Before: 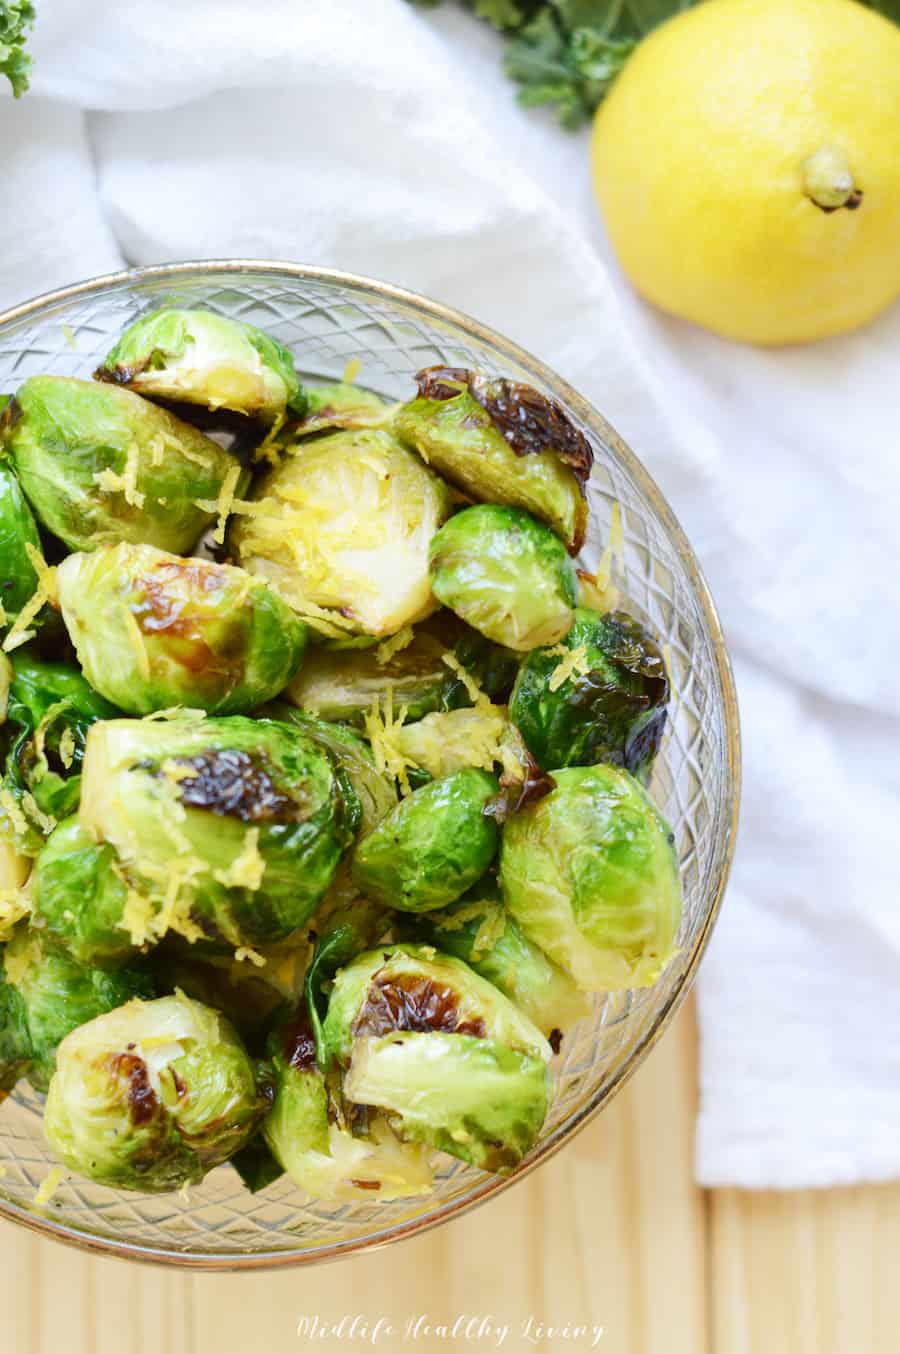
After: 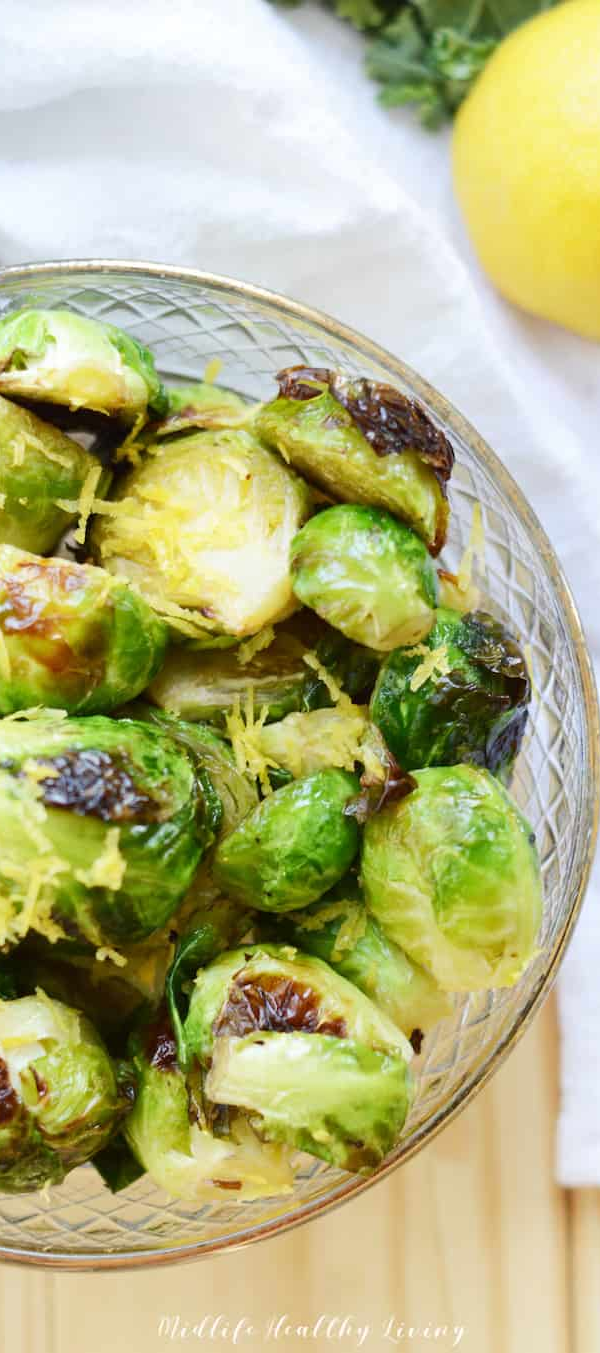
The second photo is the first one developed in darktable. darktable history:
crop and rotate: left 15.546%, right 17.787%
